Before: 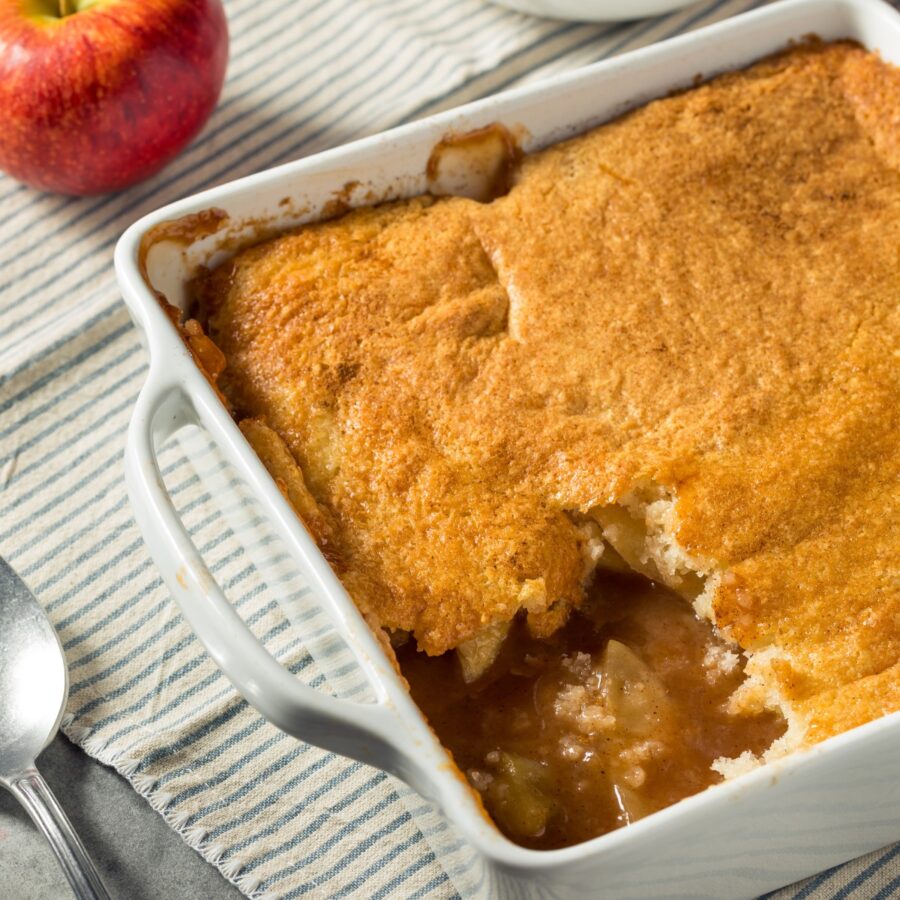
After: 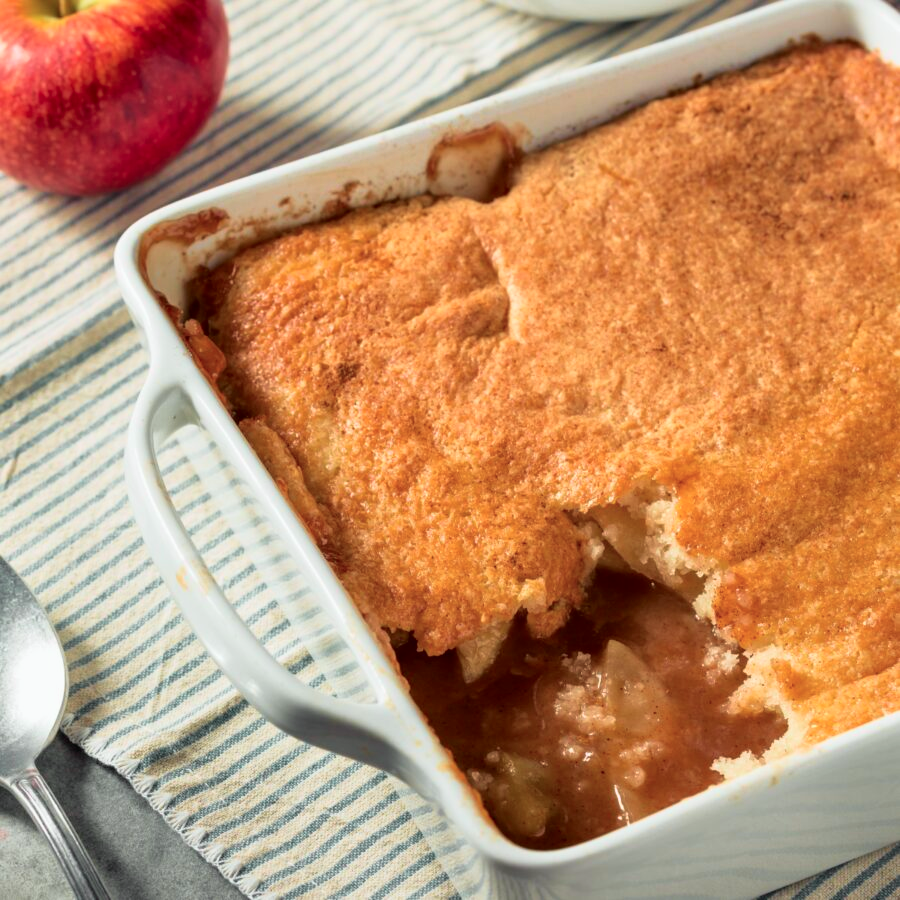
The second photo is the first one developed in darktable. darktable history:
exposure: black level correction -0.001, exposure 0.08 EV, compensate highlight preservation false
velvia: on, module defaults
tone curve: curves: ch0 [(0, 0) (0.058, 0.027) (0.214, 0.183) (0.304, 0.288) (0.561, 0.554) (0.687, 0.677) (0.768, 0.768) (0.858, 0.861) (0.986, 0.957)]; ch1 [(0, 0) (0.172, 0.123) (0.312, 0.296) (0.437, 0.429) (0.471, 0.469) (0.502, 0.5) (0.513, 0.515) (0.583, 0.604) (0.631, 0.659) (0.703, 0.721) (0.889, 0.924) (1, 1)]; ch2 [(0, 0) (0.411, 0.424) (0.485, 0.497) (0.502, 0.5) (0.517, 0.511) (0.566, 0.573) (0.622, 0.613) (0.709, 0.677) (1, 1)], color space Lab, independent channels, preserve colors none
